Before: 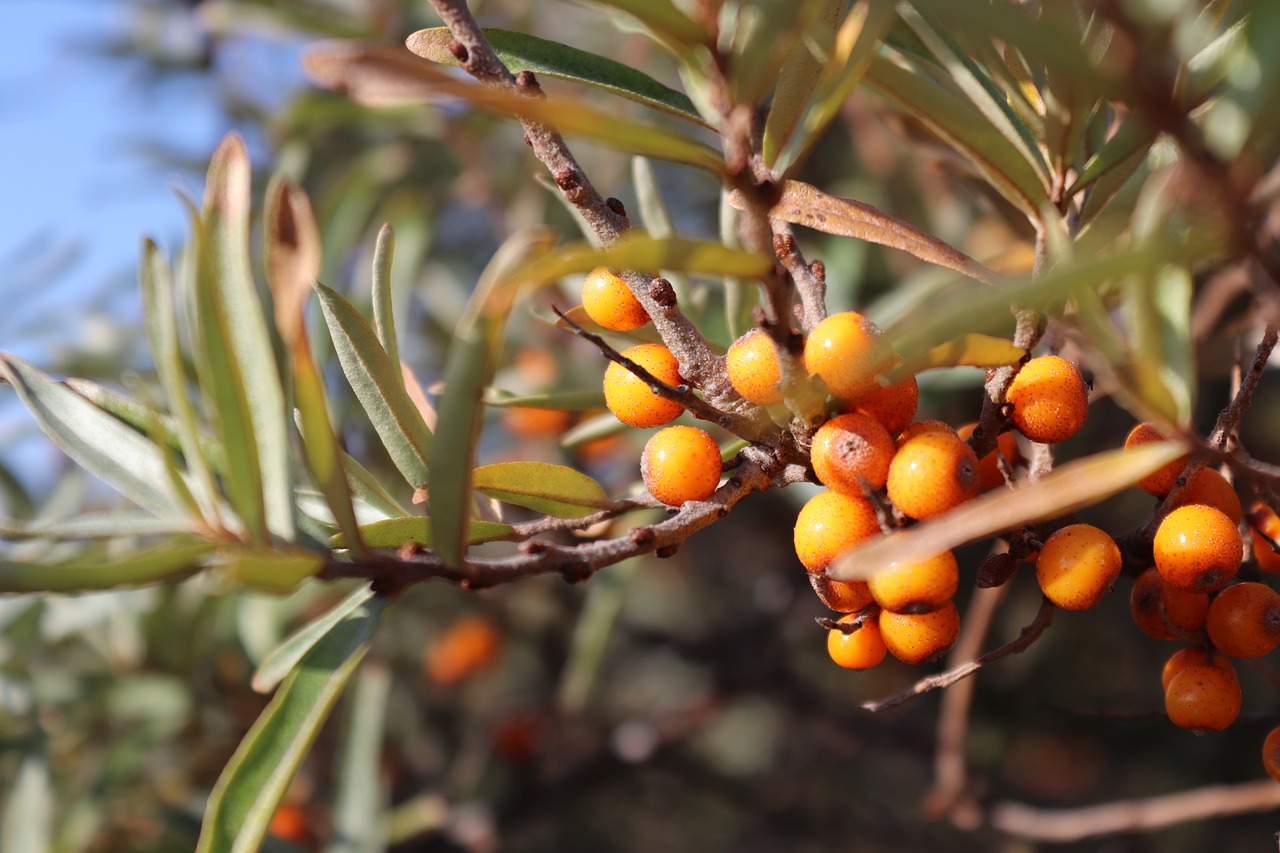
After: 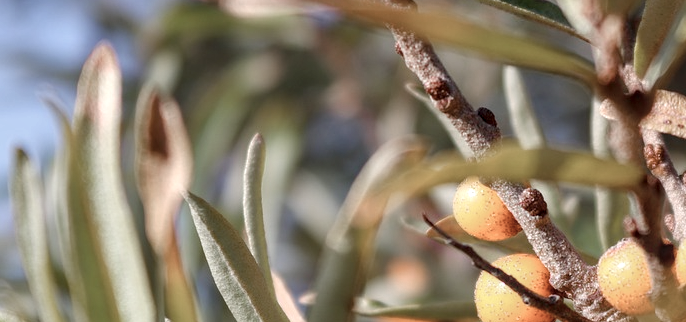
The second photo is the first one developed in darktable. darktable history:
color zones: curves: ch0 [(0, 0.559) (0.153, 0.551) (0.229, 0.5) (0.429, 0.5) (0.571, 0.5) (0.714, 0.5) (0.857, 0.5) (1, 0.559)]; ch1 [(0, 0.417) (0.112, 0.336) (0.213, 0.26) (0.429, 0.34) (0.571, 0.35) (0.683, 0.331) (0.857, 0.344) (1, 0.417)]
crop: left 10.121%, top 10.631%, right 36.218%, bottom 51.526%
local contrast: detail 130%
color balance rgb: perceptual saturation grading › global saturation 20%, perceptual saturation grading › highlights -25%, perceptual saturation grading › shadows 25%
